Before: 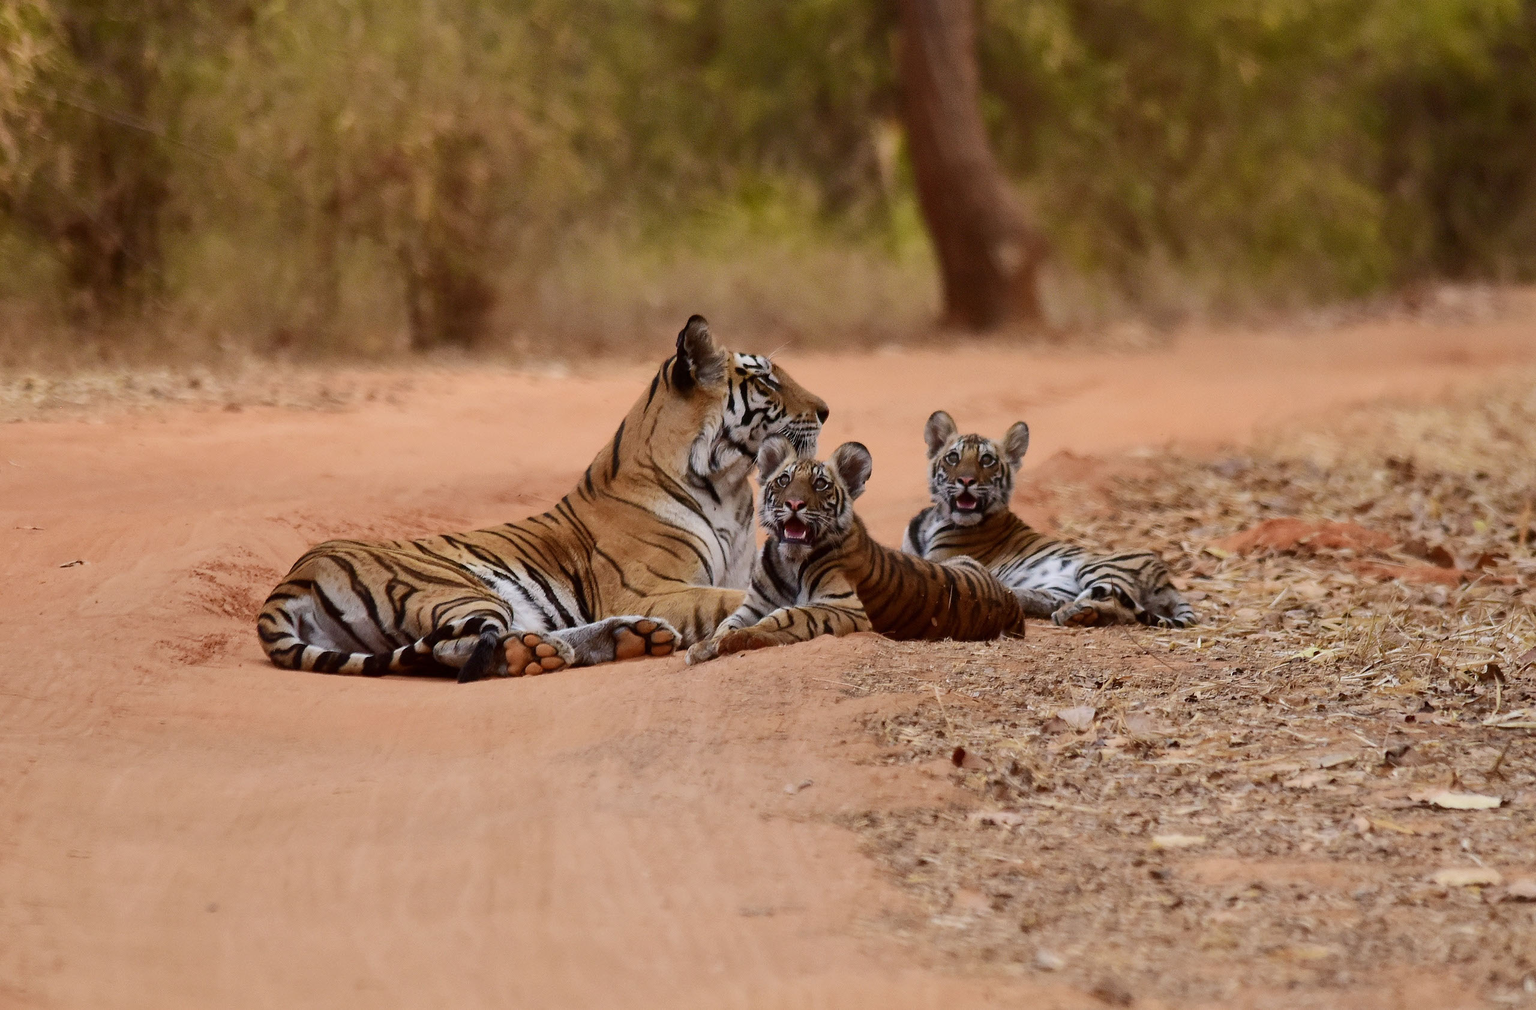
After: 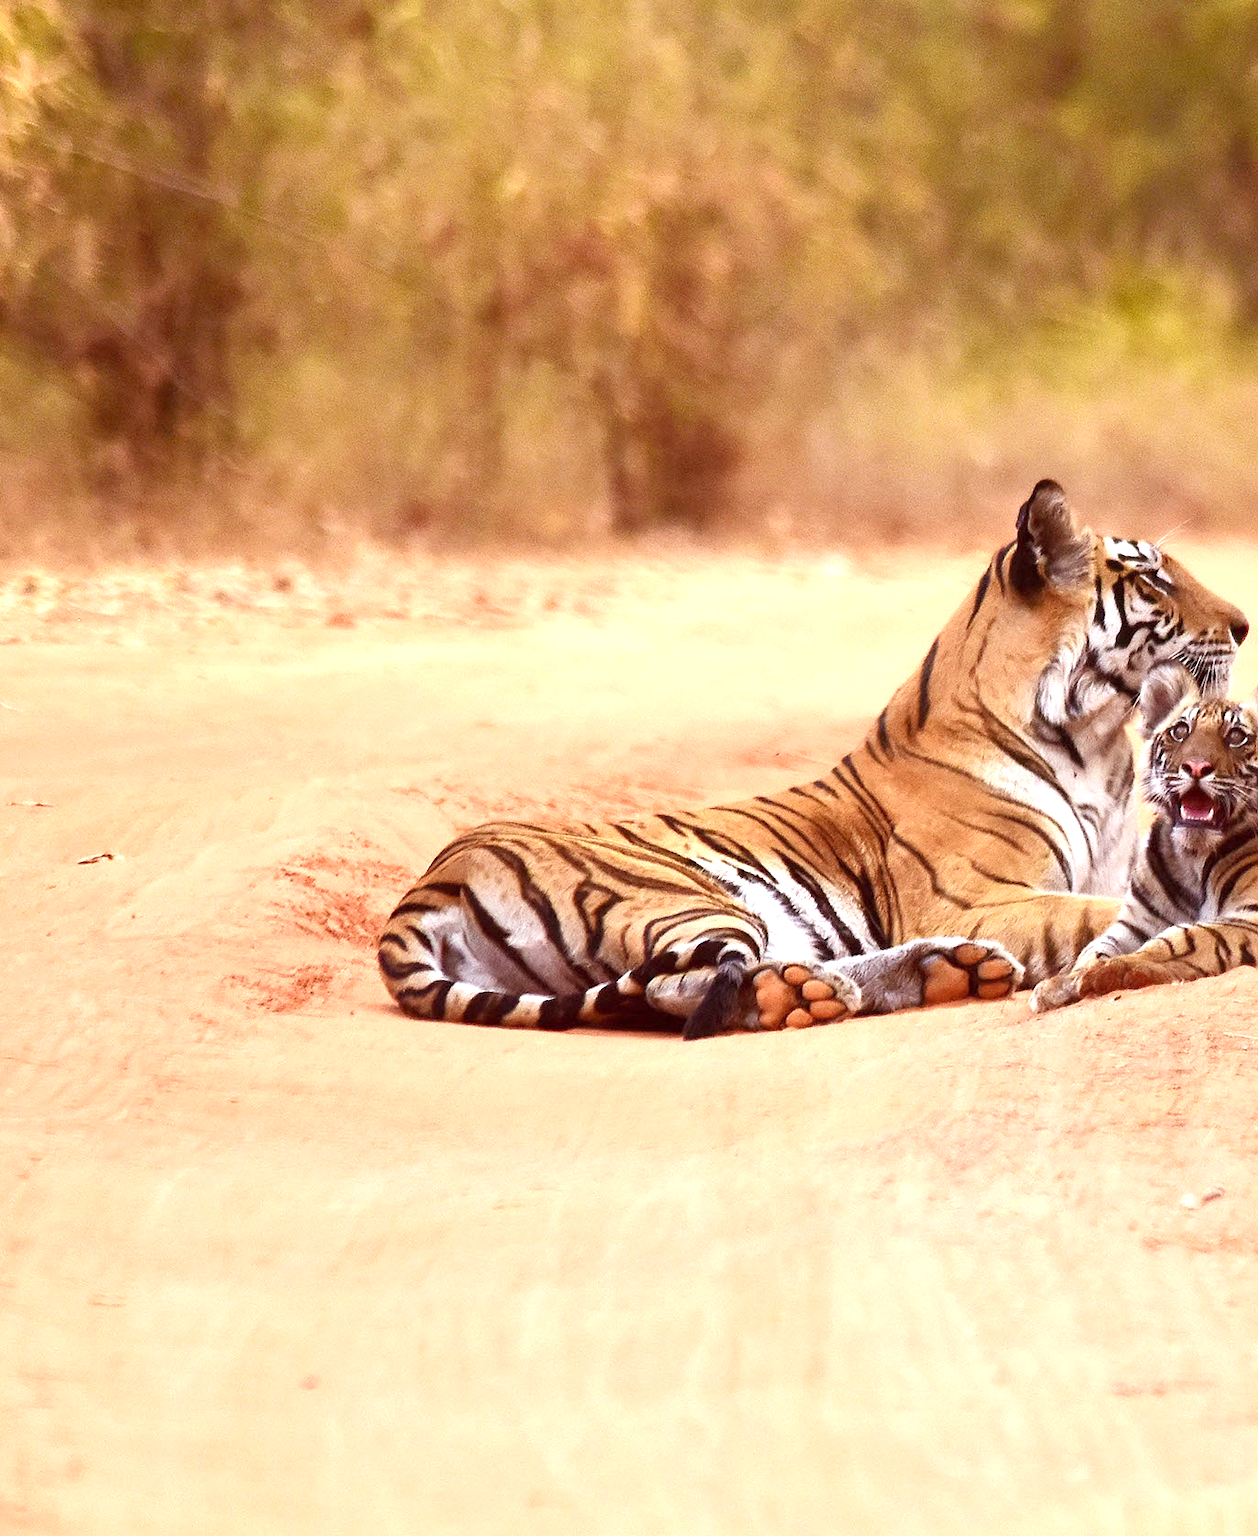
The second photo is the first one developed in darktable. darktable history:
exposure: black level correction 0, exposure 1.379 EV, compensate exposure bias true, compensate highlight preservation false
crop: left 0.587%, right 45.588%, bottom 0.086%
rgb levels: mode RGB, independent channels, levels [[0, 0.474, 1], [0, 0.5, 1], [0, 0.5, 1]]
